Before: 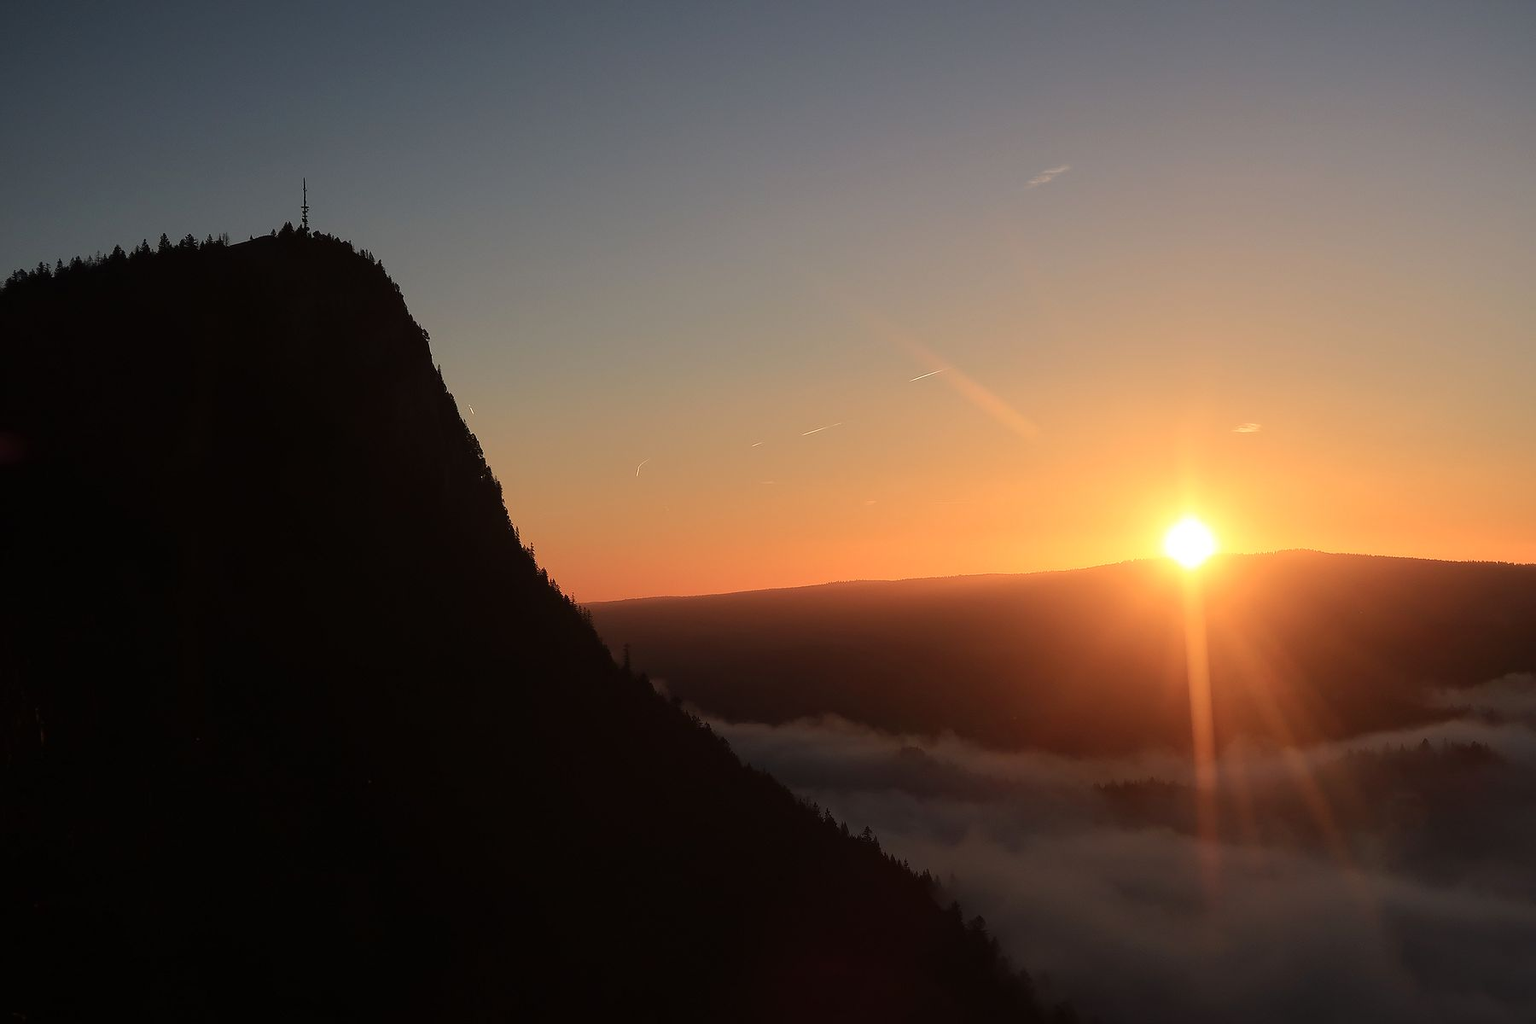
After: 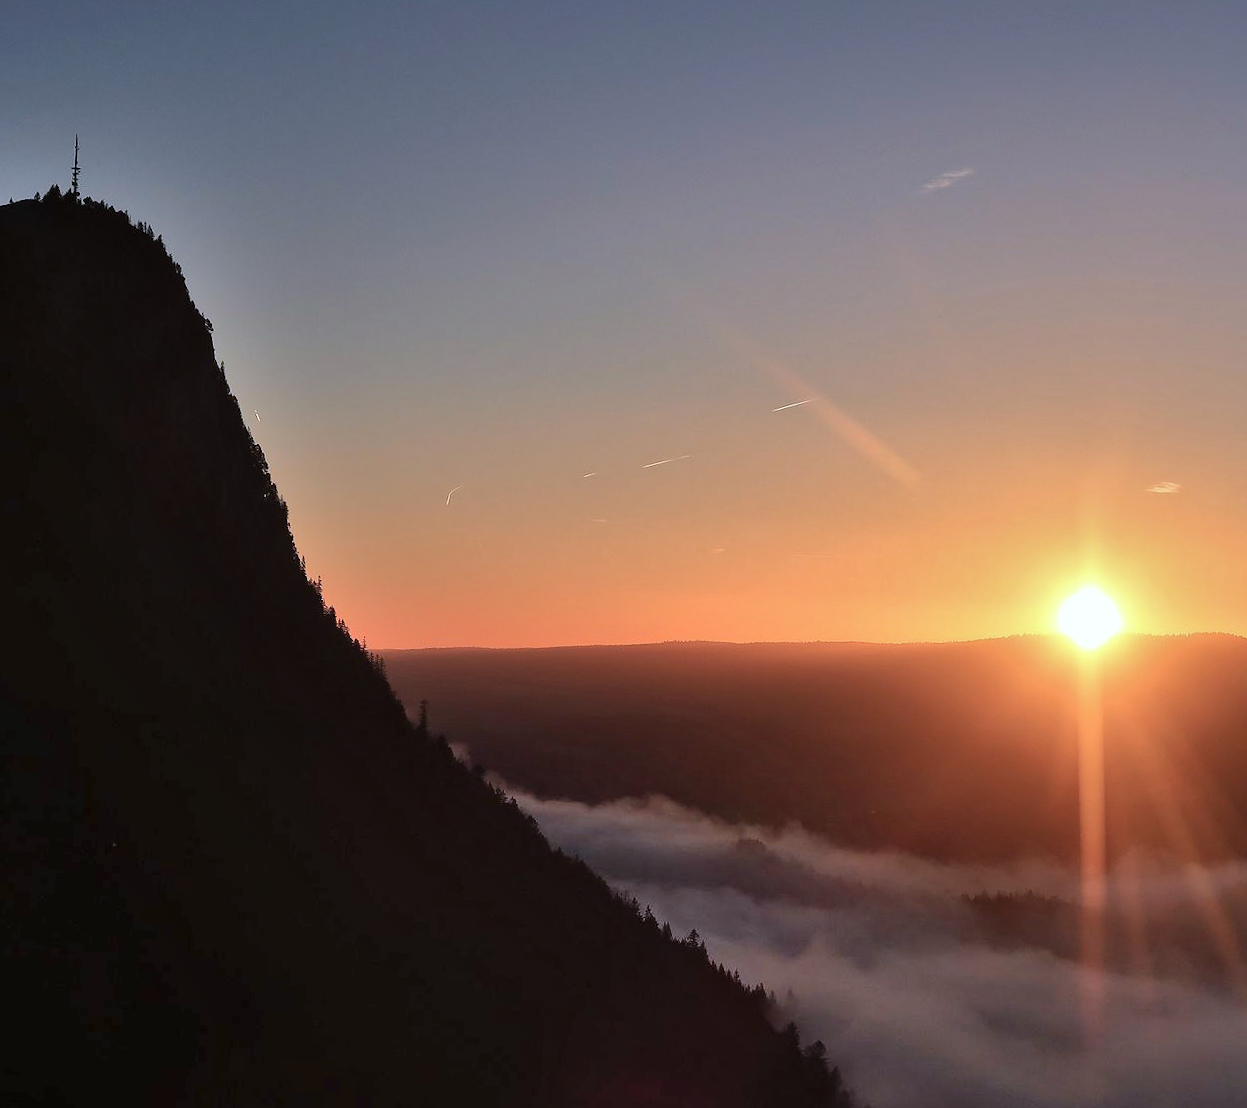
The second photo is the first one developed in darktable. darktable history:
crop and rotate: angle -3.16°, left 14.108%, top 0.041%, right 10.981%, bottom 0.085%
local contrast: mode bilateral grid, contrast 21, coarseness 50, detail 119%, midtone range 0.2
color calibration: illuminant as shot in camera, x 0.37, y 0.382, temperature 4319.33 K
shadows and highlights: shadows 60.33, soften with gaussian
